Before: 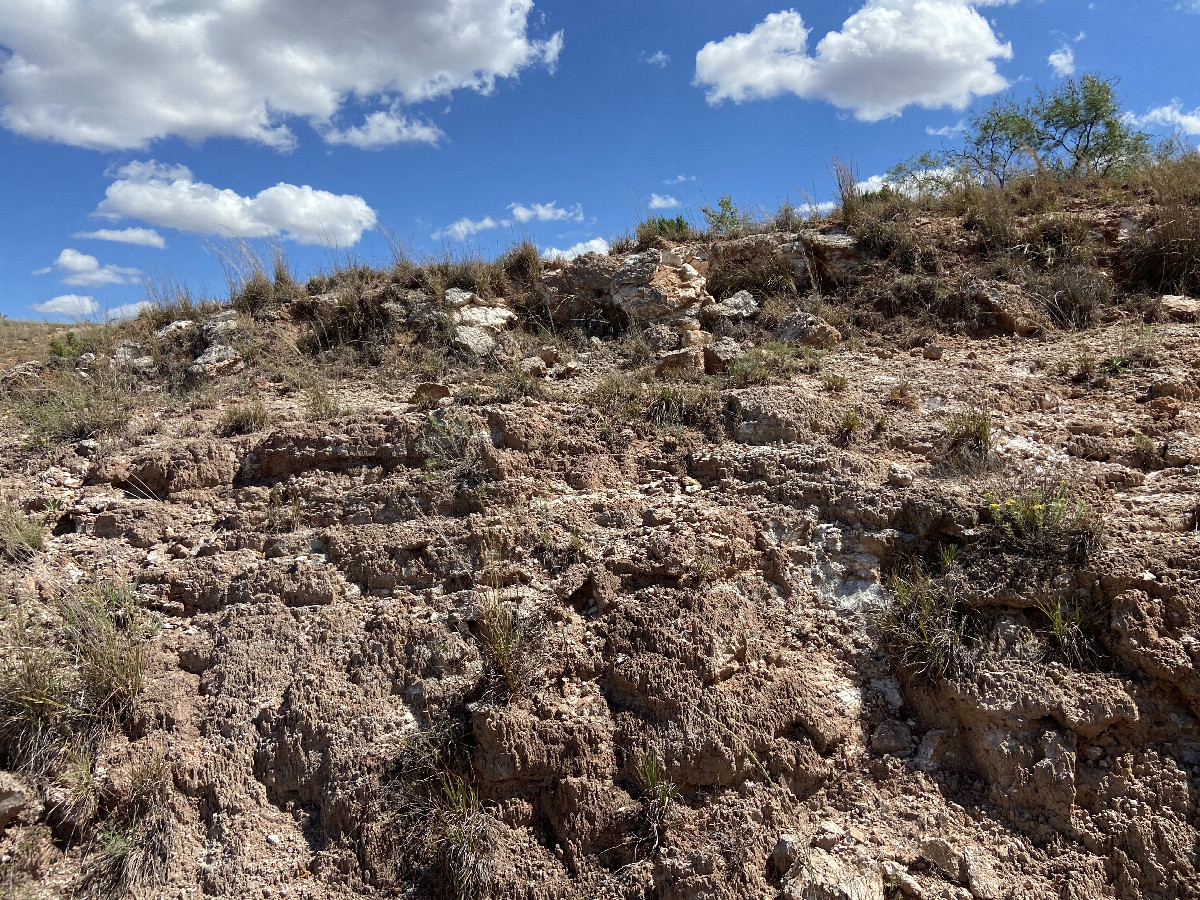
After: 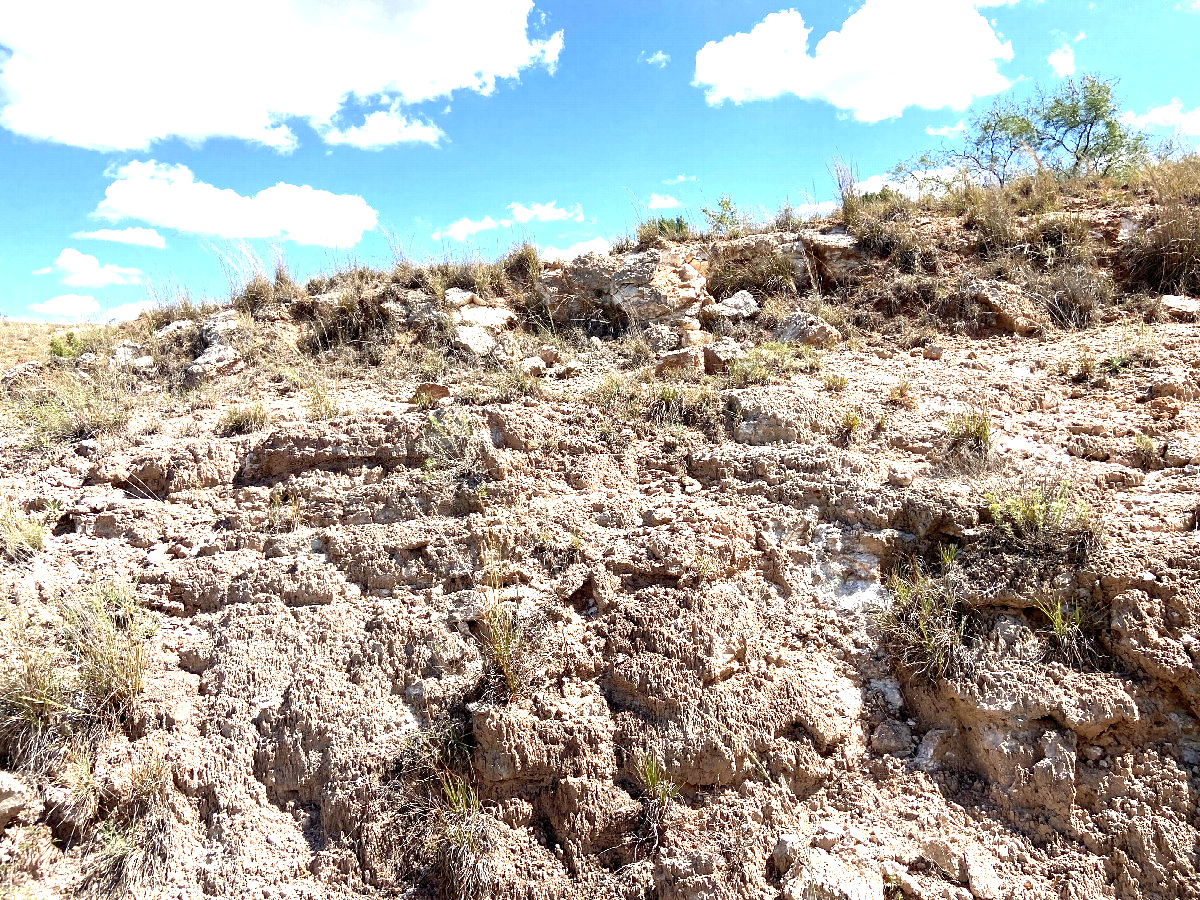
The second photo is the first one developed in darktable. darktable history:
exposure: black level correction 0.001, exposure 1.833 EV, compensate highlight preservation false
